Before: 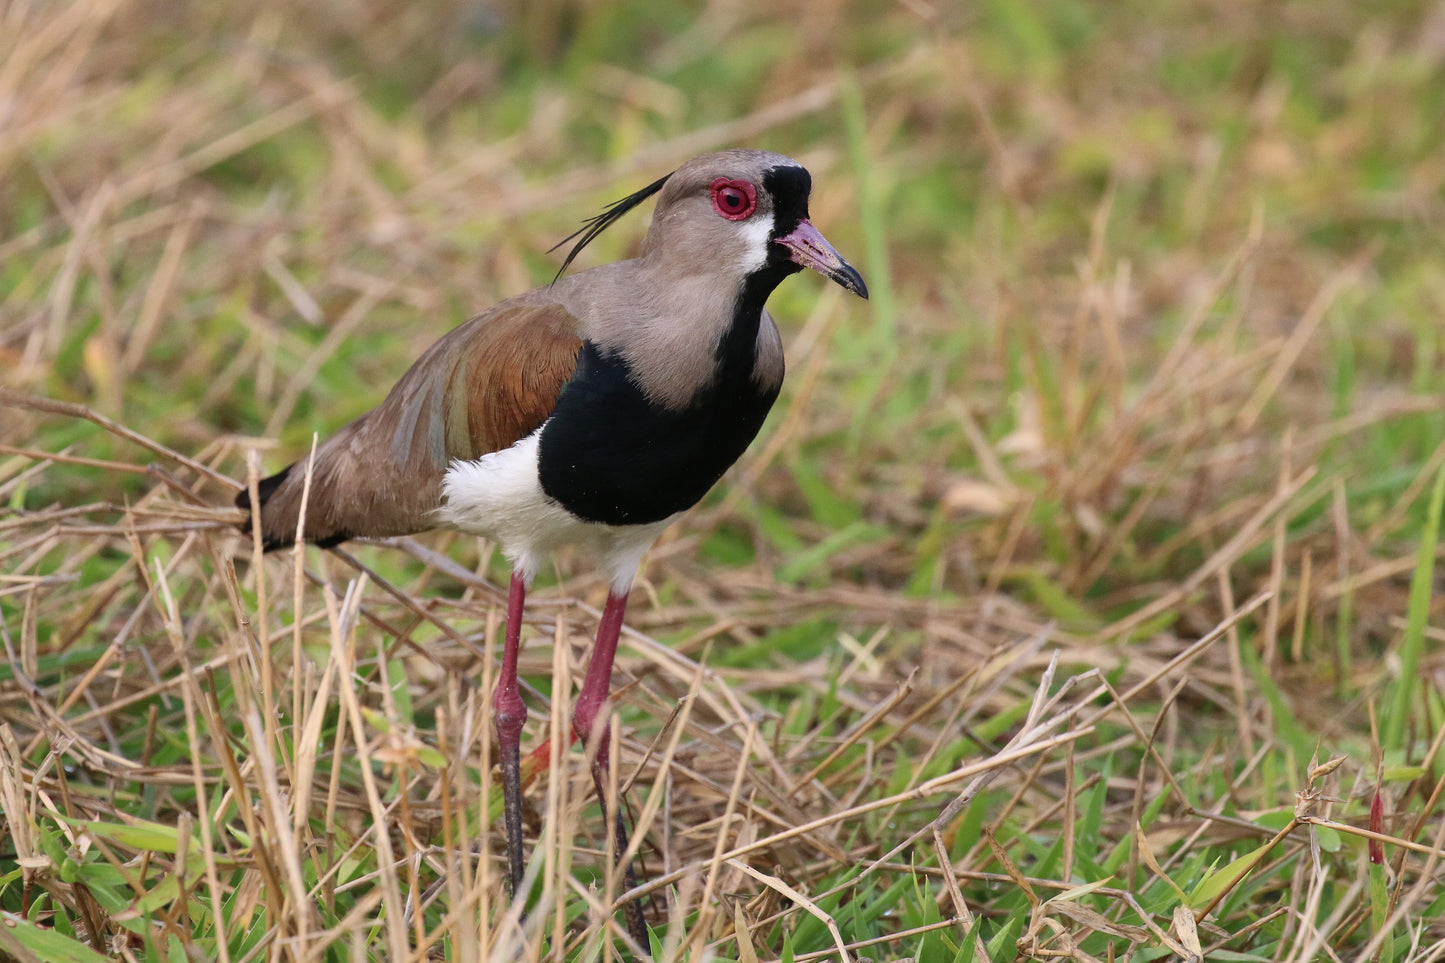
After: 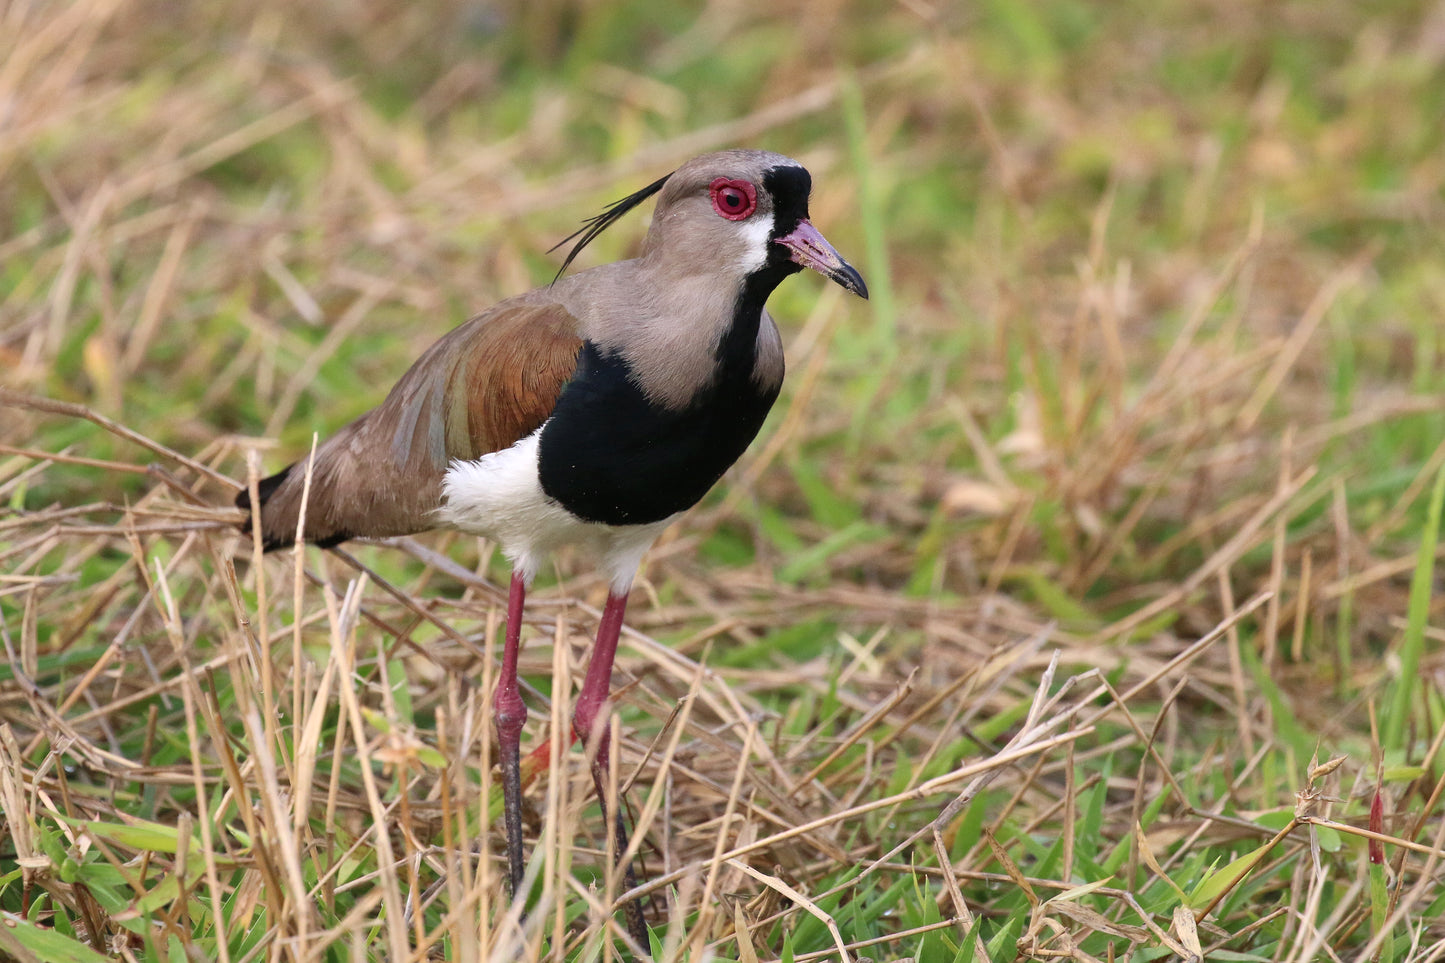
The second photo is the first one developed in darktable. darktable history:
exposure: exposure 0.174 EV, compensate highlight preservation false
